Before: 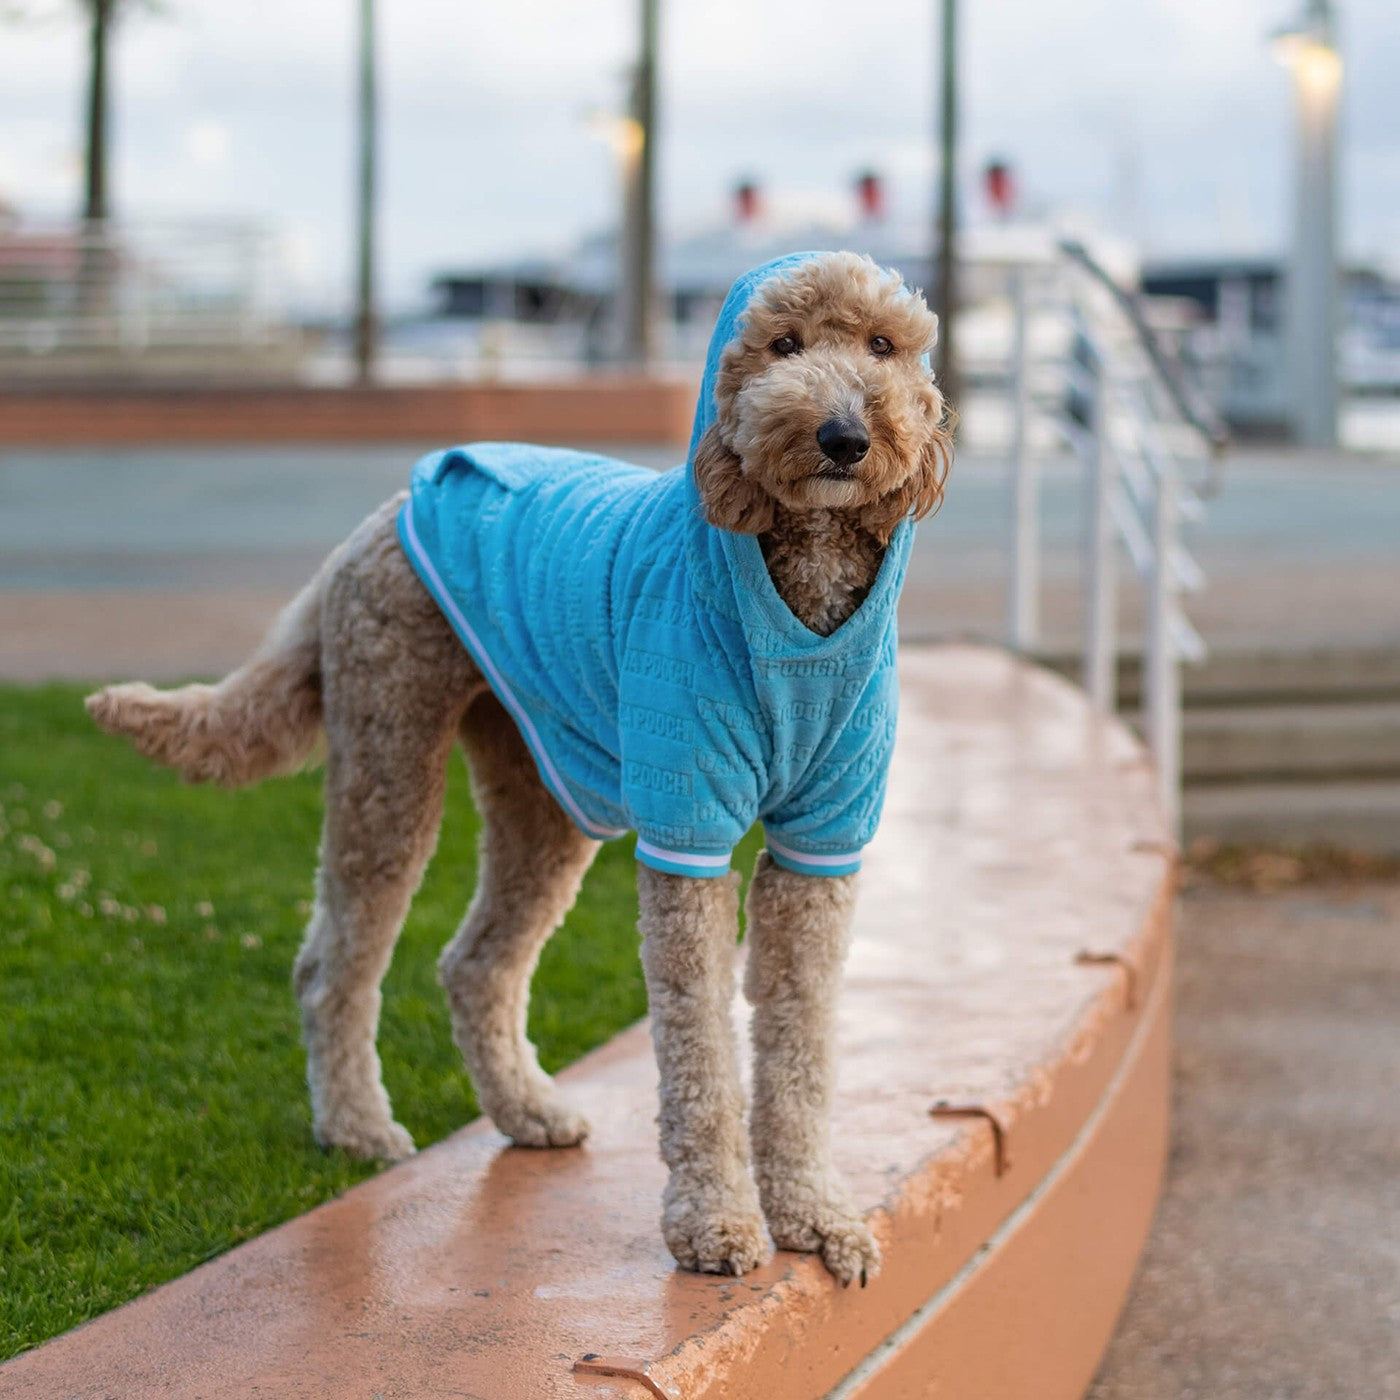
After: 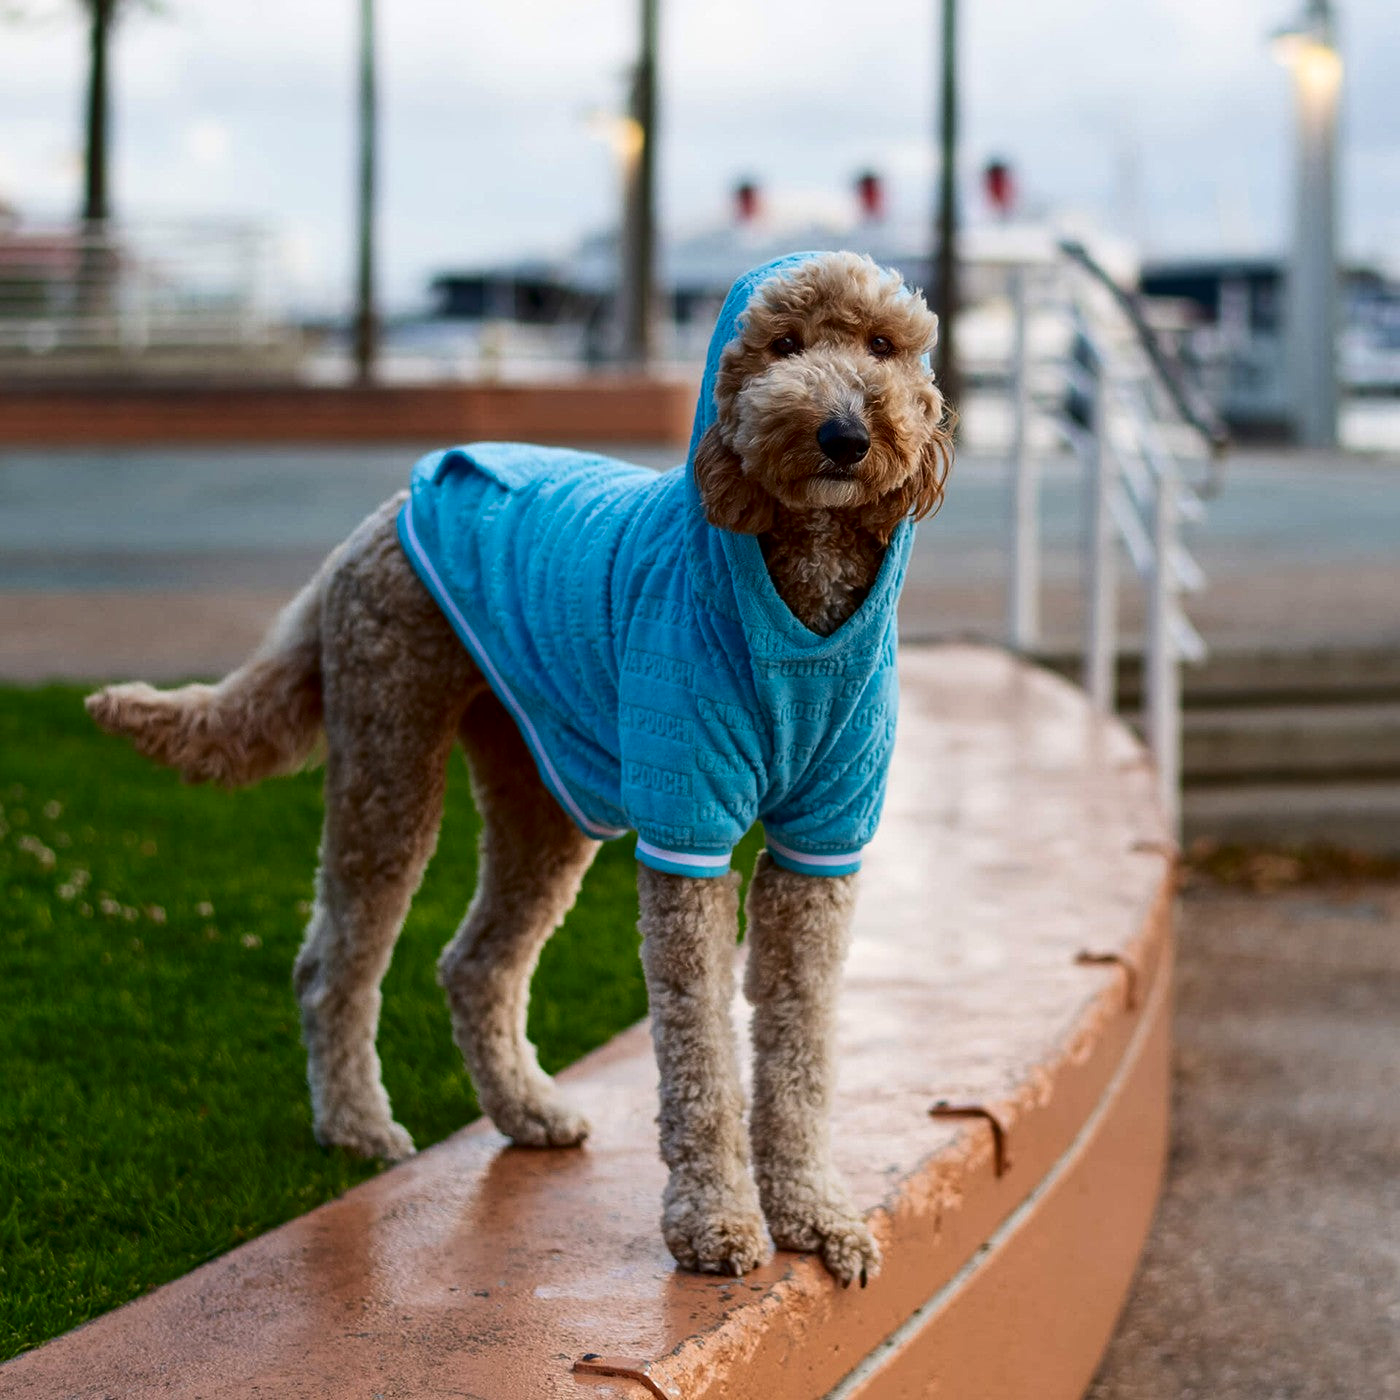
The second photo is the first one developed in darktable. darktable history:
contrast brightness saturation: contrast 0.186, brightness -0.227, saturation 0.108
